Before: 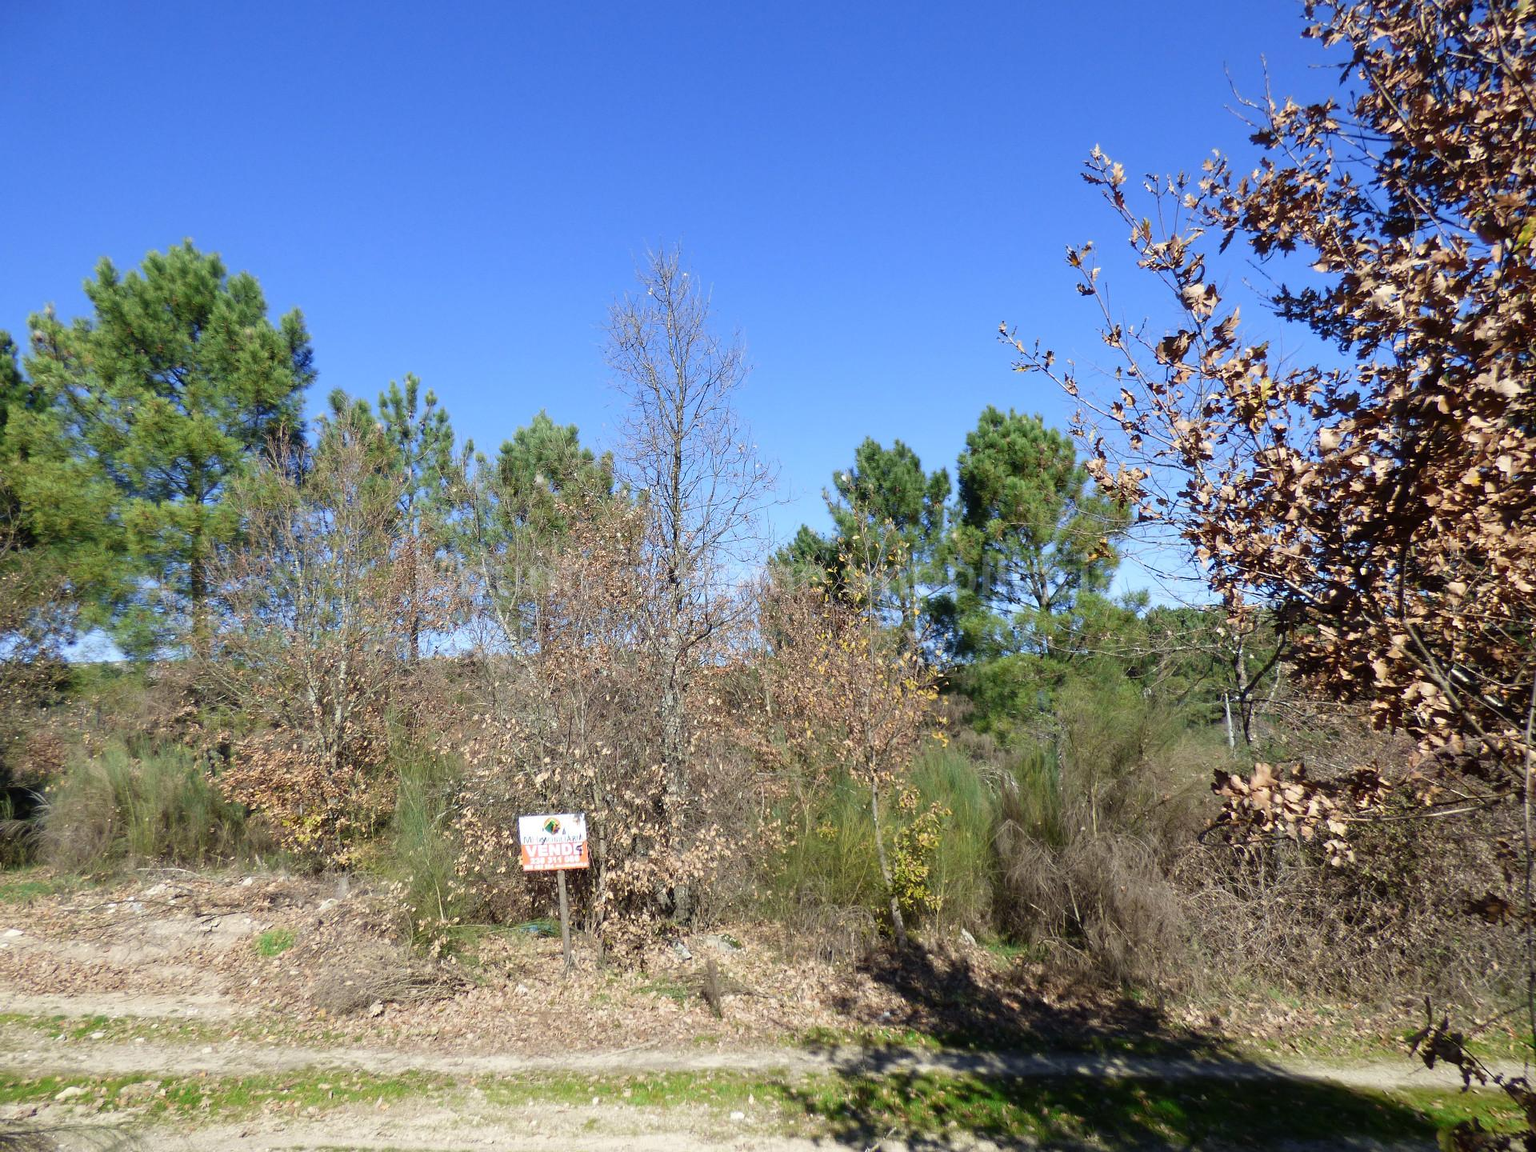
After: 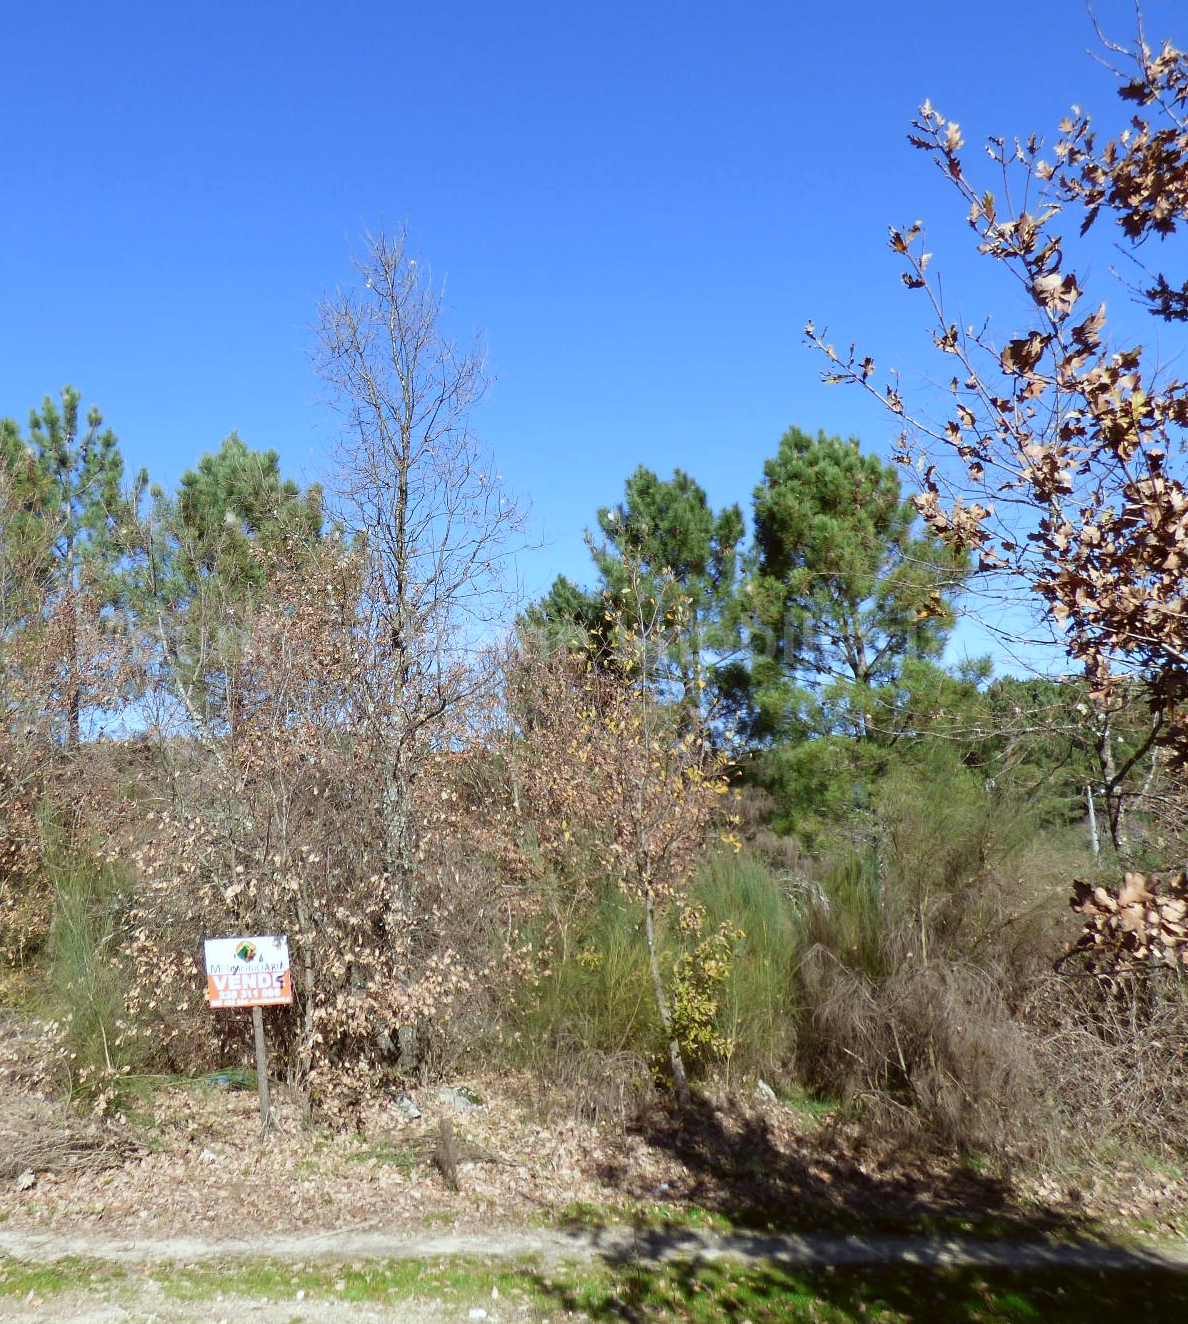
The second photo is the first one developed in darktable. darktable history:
crop and rotate: left 23.136%, top 5.646%, right 14.953%, bottom 2.361%
color correction: highlights a* -3.07, highlights b* -6.53, shadows a* 3.17, shadows b* 5.32
